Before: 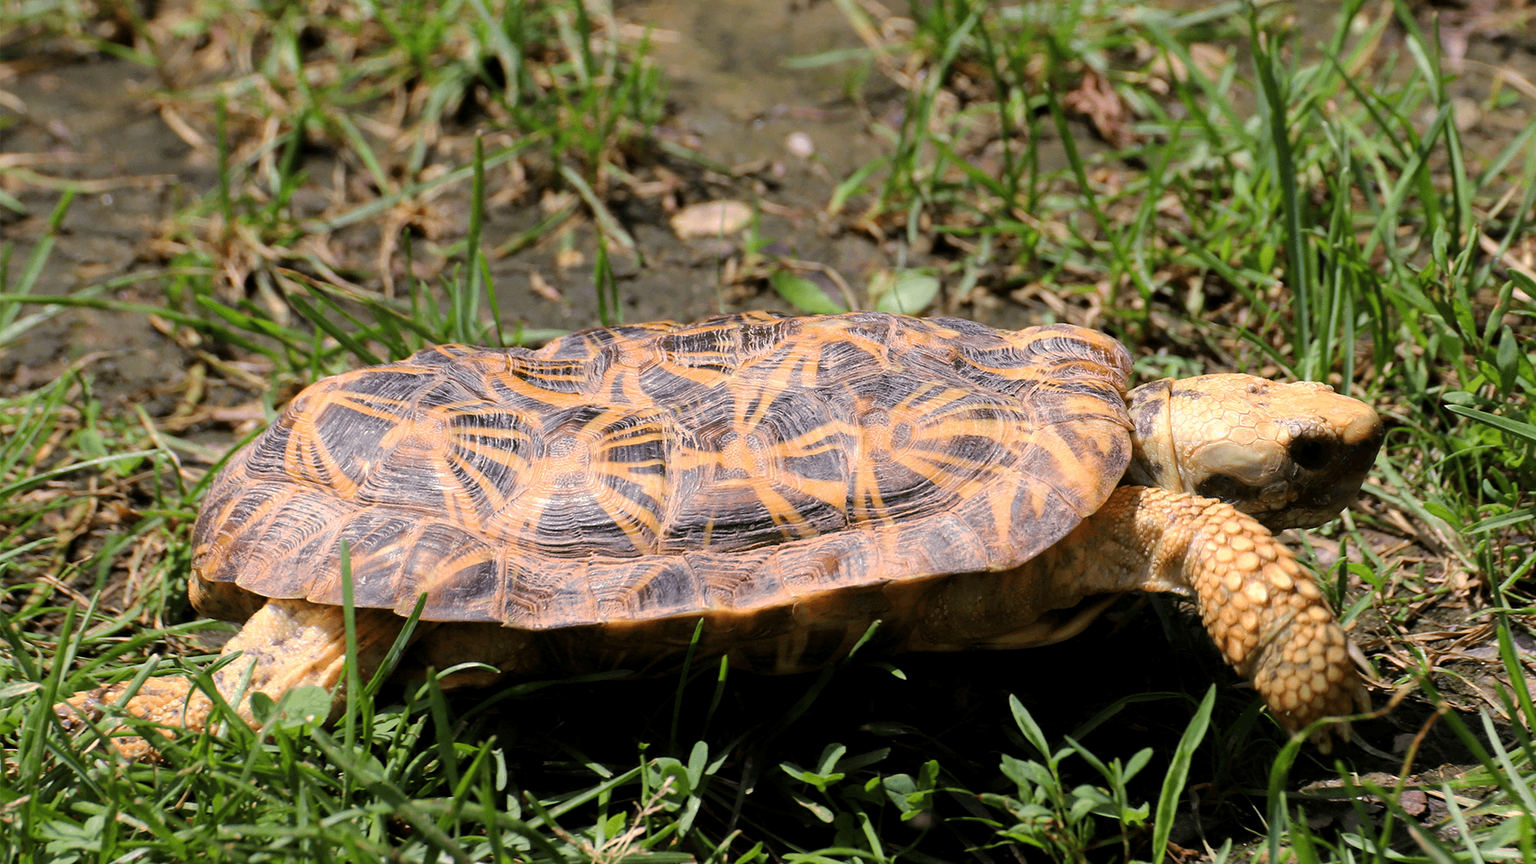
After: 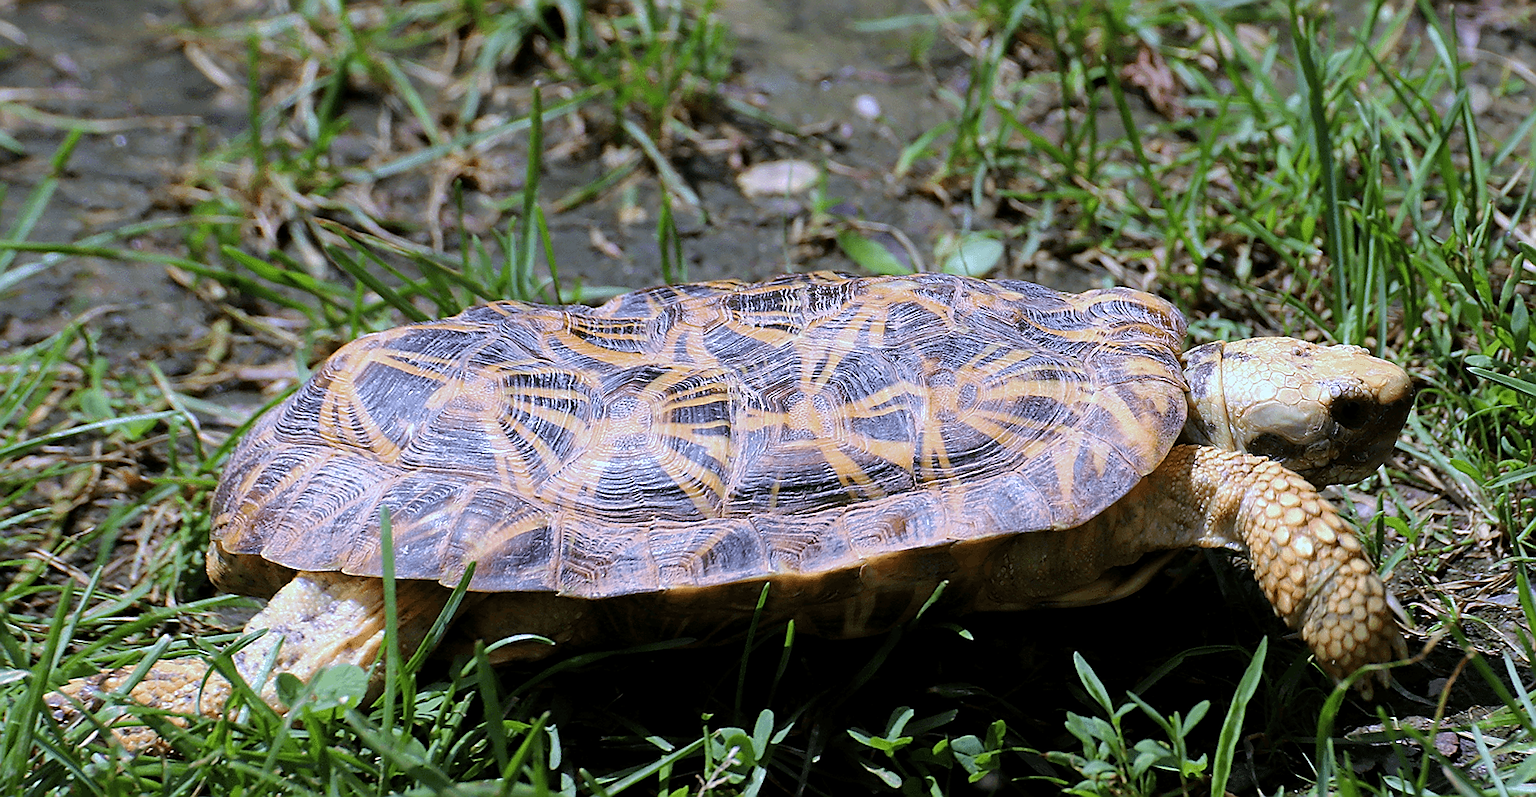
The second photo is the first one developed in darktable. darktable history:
white balance: red 0.871, blue 1.249
sharpen: radius 1.4, amount 1.25, threshold 0.7
rotate and perspective: rotation -0.013°, lens shift (vertical) -0.027, lens shift (horizontal) 0.178, crop left 0.016, crop right 0.989, crop top 0.082, crop bottom 0.918
